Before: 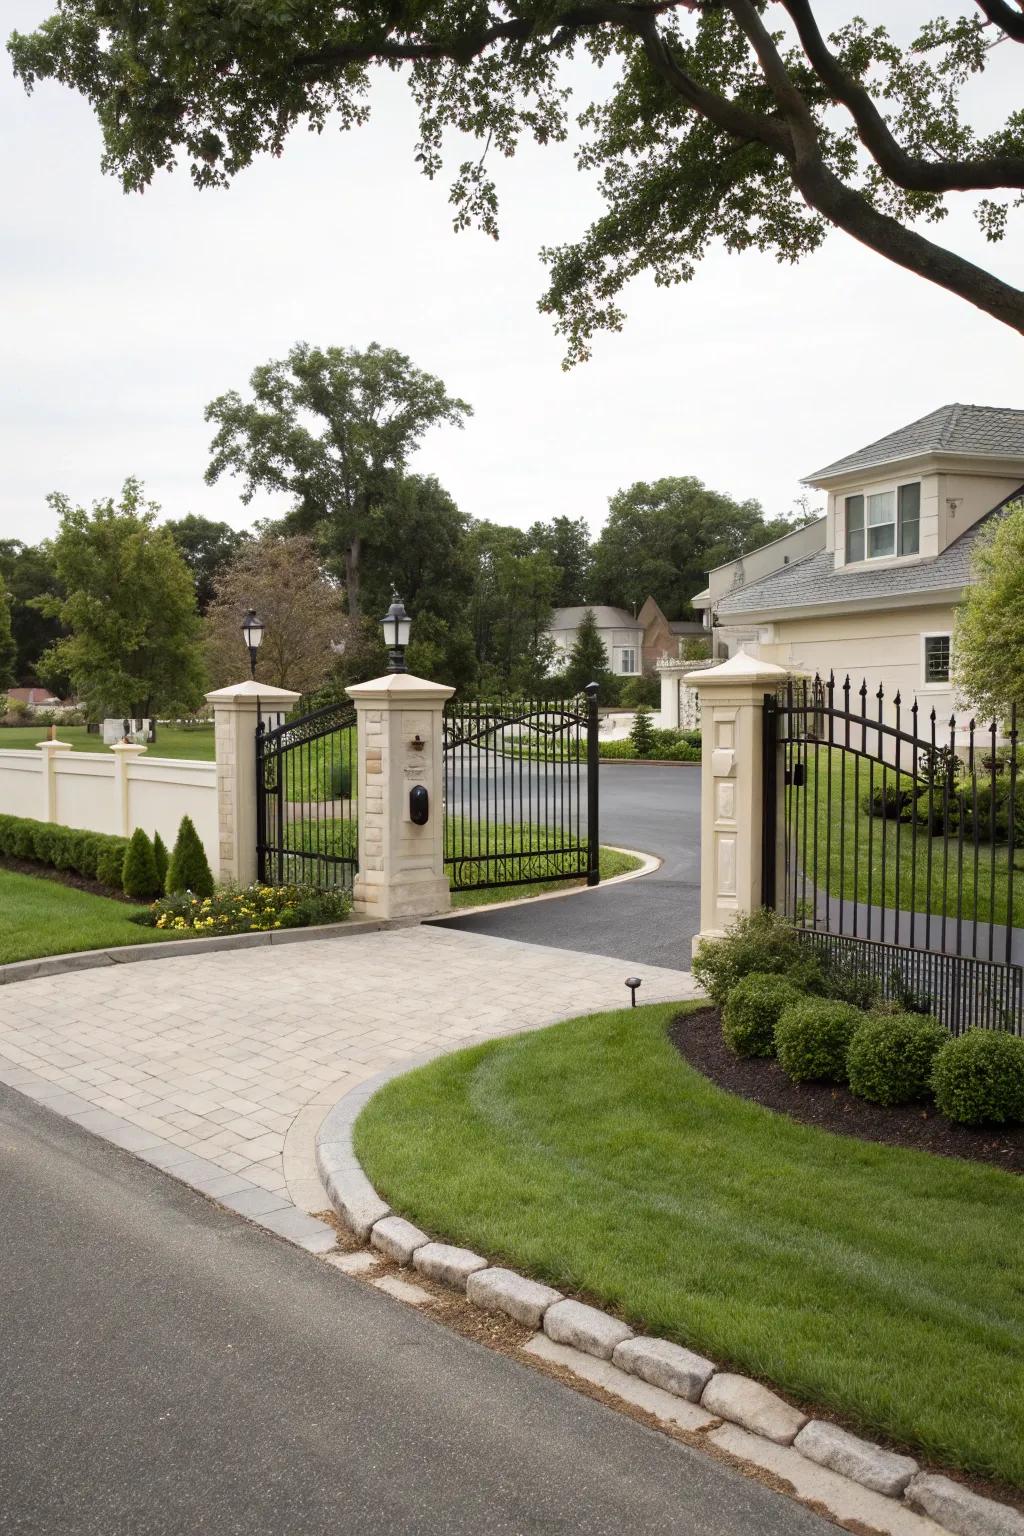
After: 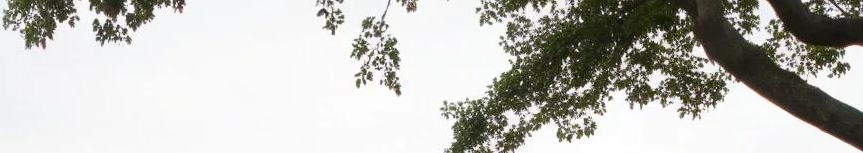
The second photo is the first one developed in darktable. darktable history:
crop and rotate: left 9.644%, top 9.491%, right 6.021%, bottom 80.509%
rotate and perspective: crop left 0, crop top 0
white balance: emerald 1
